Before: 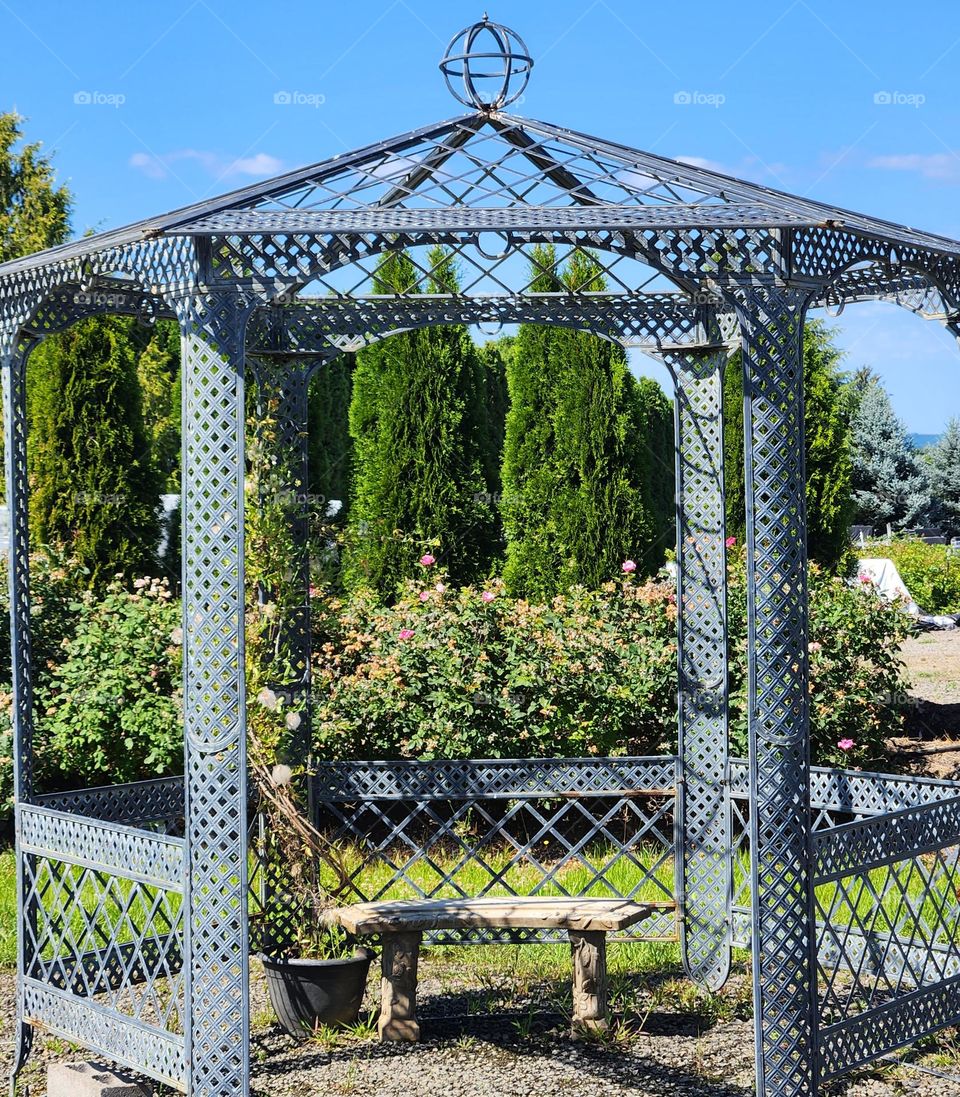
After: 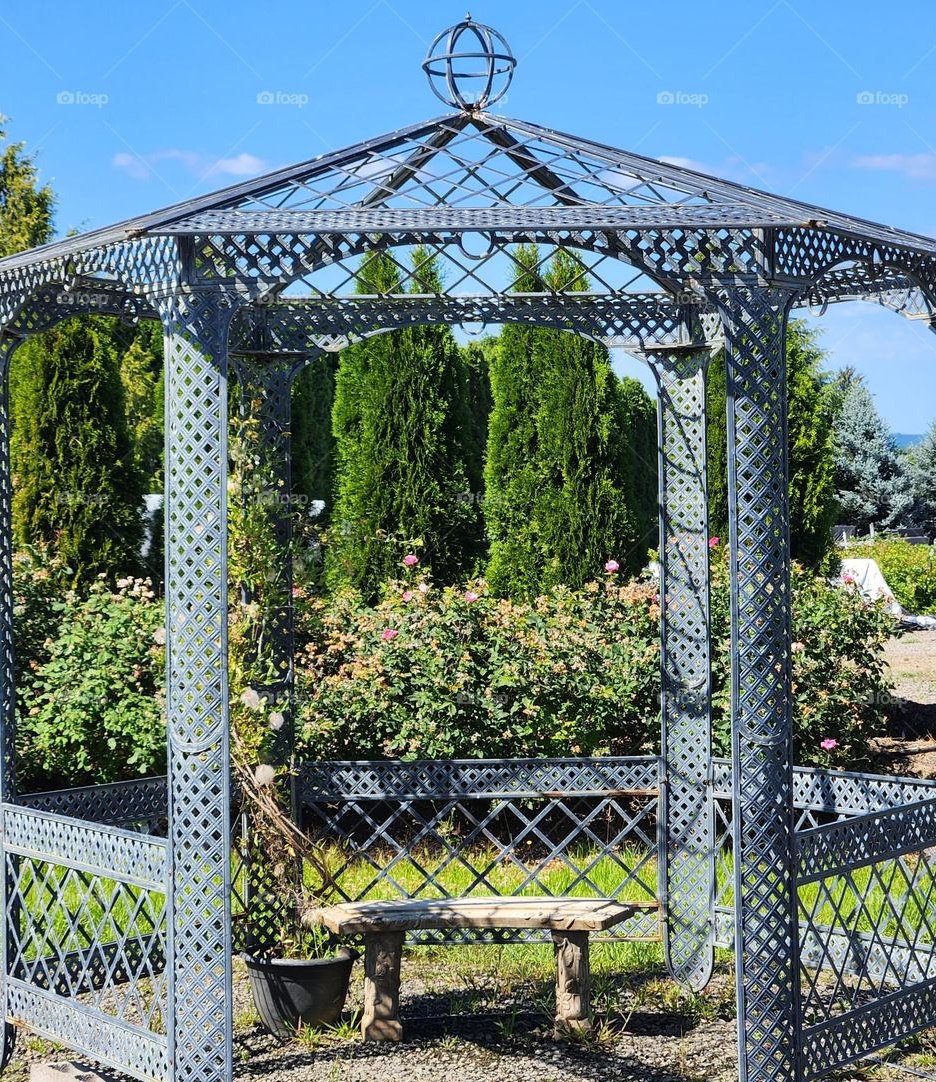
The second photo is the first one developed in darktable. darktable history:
crop and rotate: left 1.774%, right 0.633%, bottom 1.28%
tone equalizer: on, module defaults
